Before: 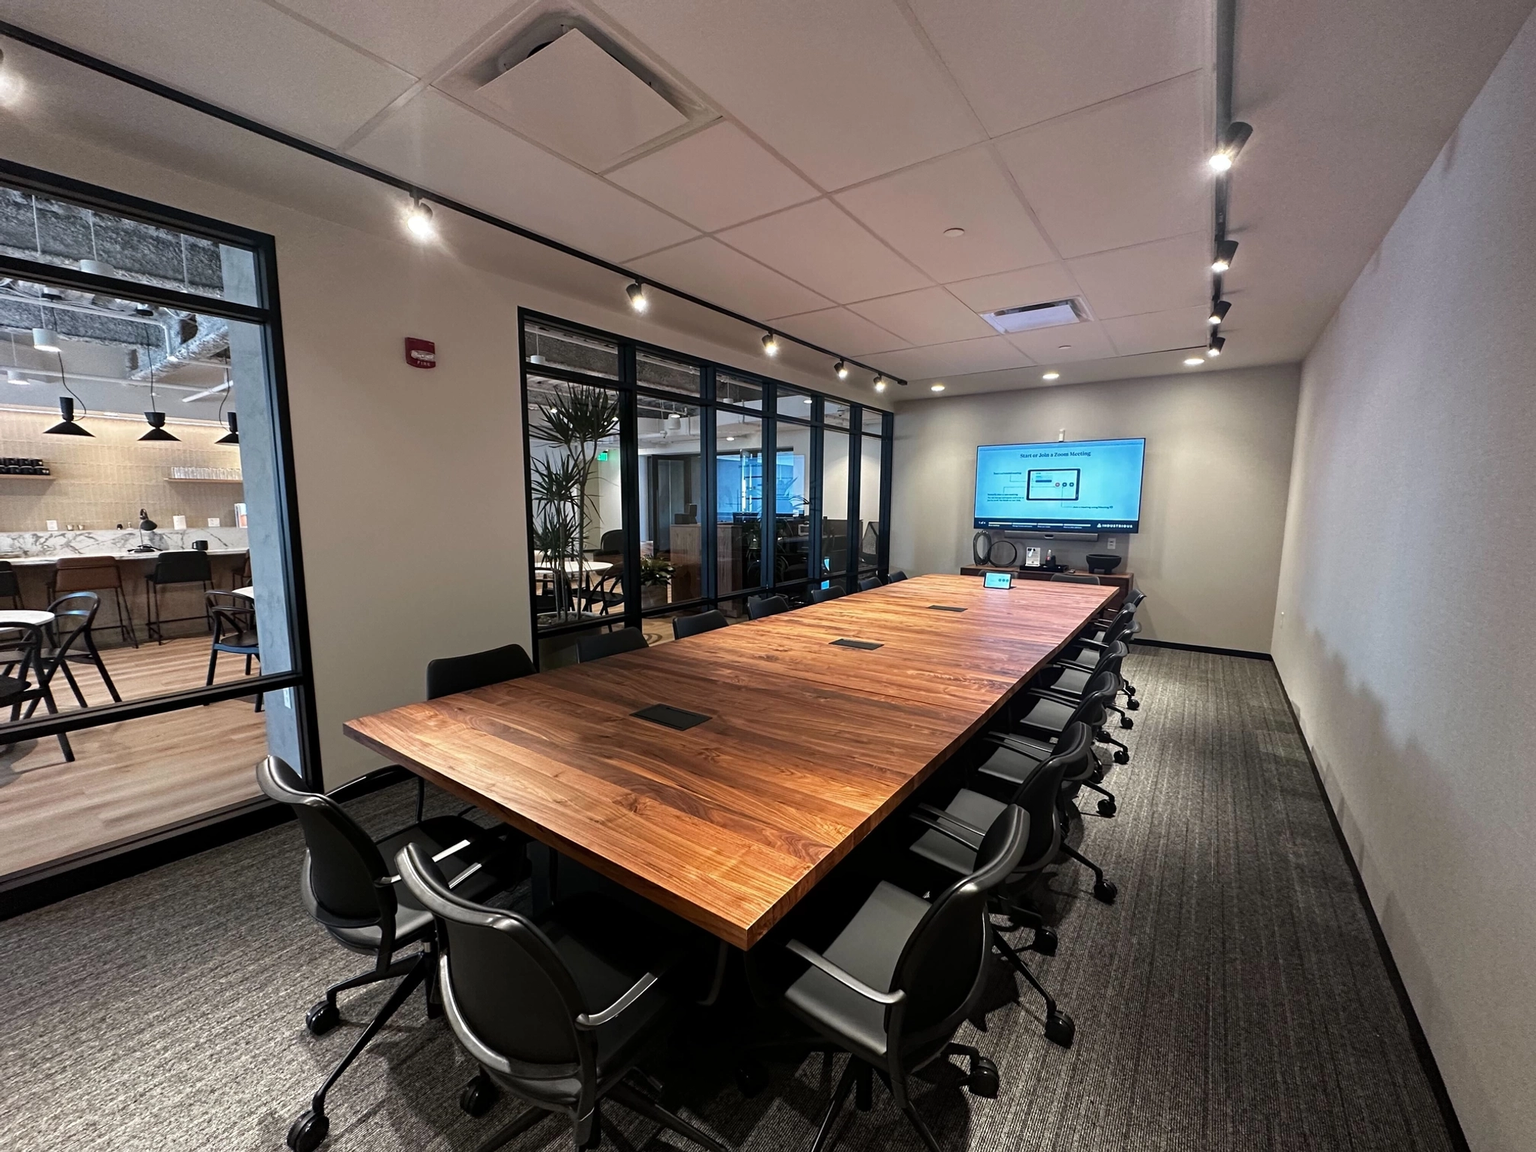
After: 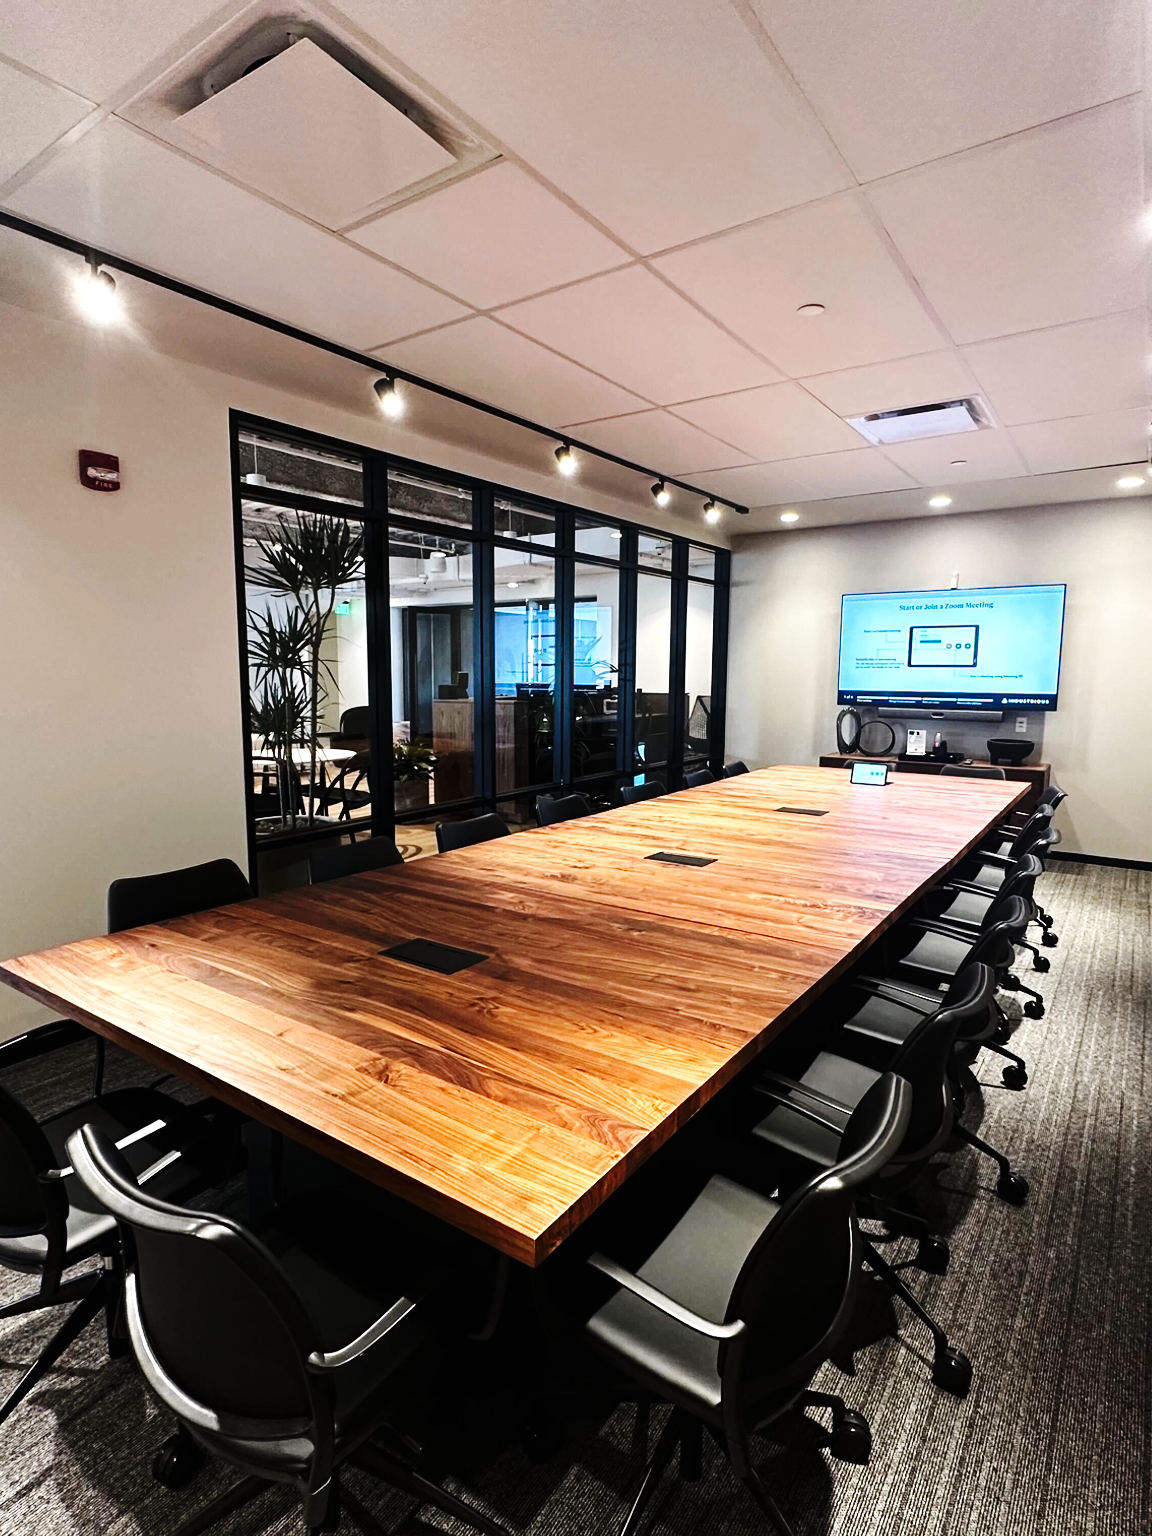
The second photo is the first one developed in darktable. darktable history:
exposure: black level correction -0.001, exposure 0.08 EV, compensate highlight preservation false
crop and rotate: left 22.516%, right 21.234%
tone equalizer: -8 EV -0.417 EV, -7 EV -0.389 EV, -6 EV -0.333 EV, -5 EV -0.222 EV, -3 EV 0.222 EV, -2 EV 0.333 EV, -1 EV 0.389 EV, +0 EV 0.417 EV, edges refinement/feathering 500, mask exposure compensation -1.57 EV, preserve details no
base curve: curves: ch0 [(0, 0) (0.036, 0.025) (0.121, 0.166) (0.206, 0.329) (0.605, 0.79) (1, 1)], preserve colors none
